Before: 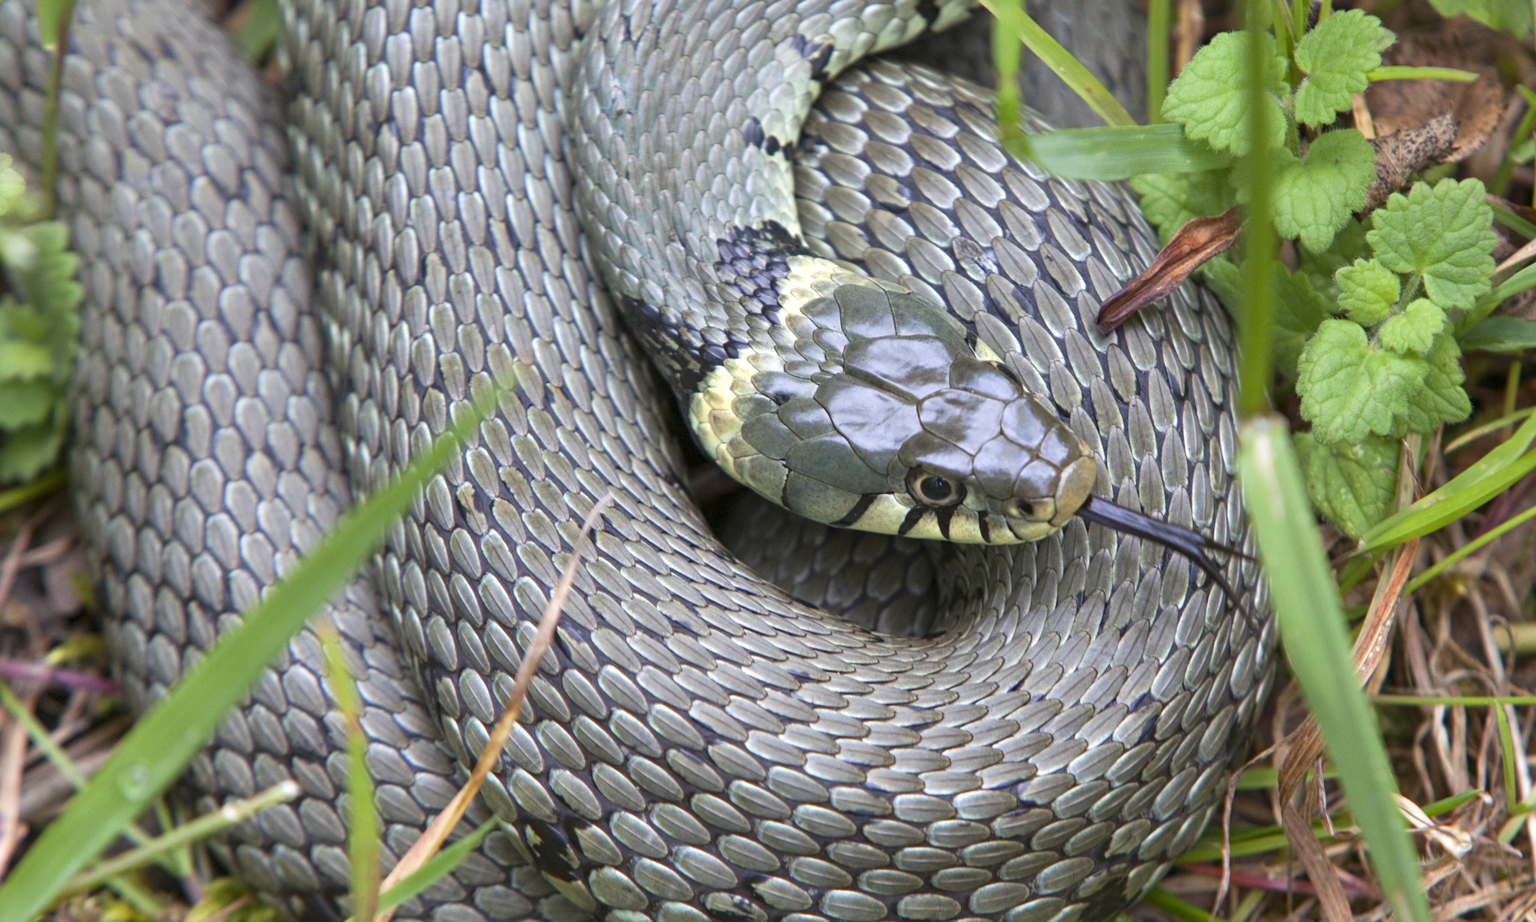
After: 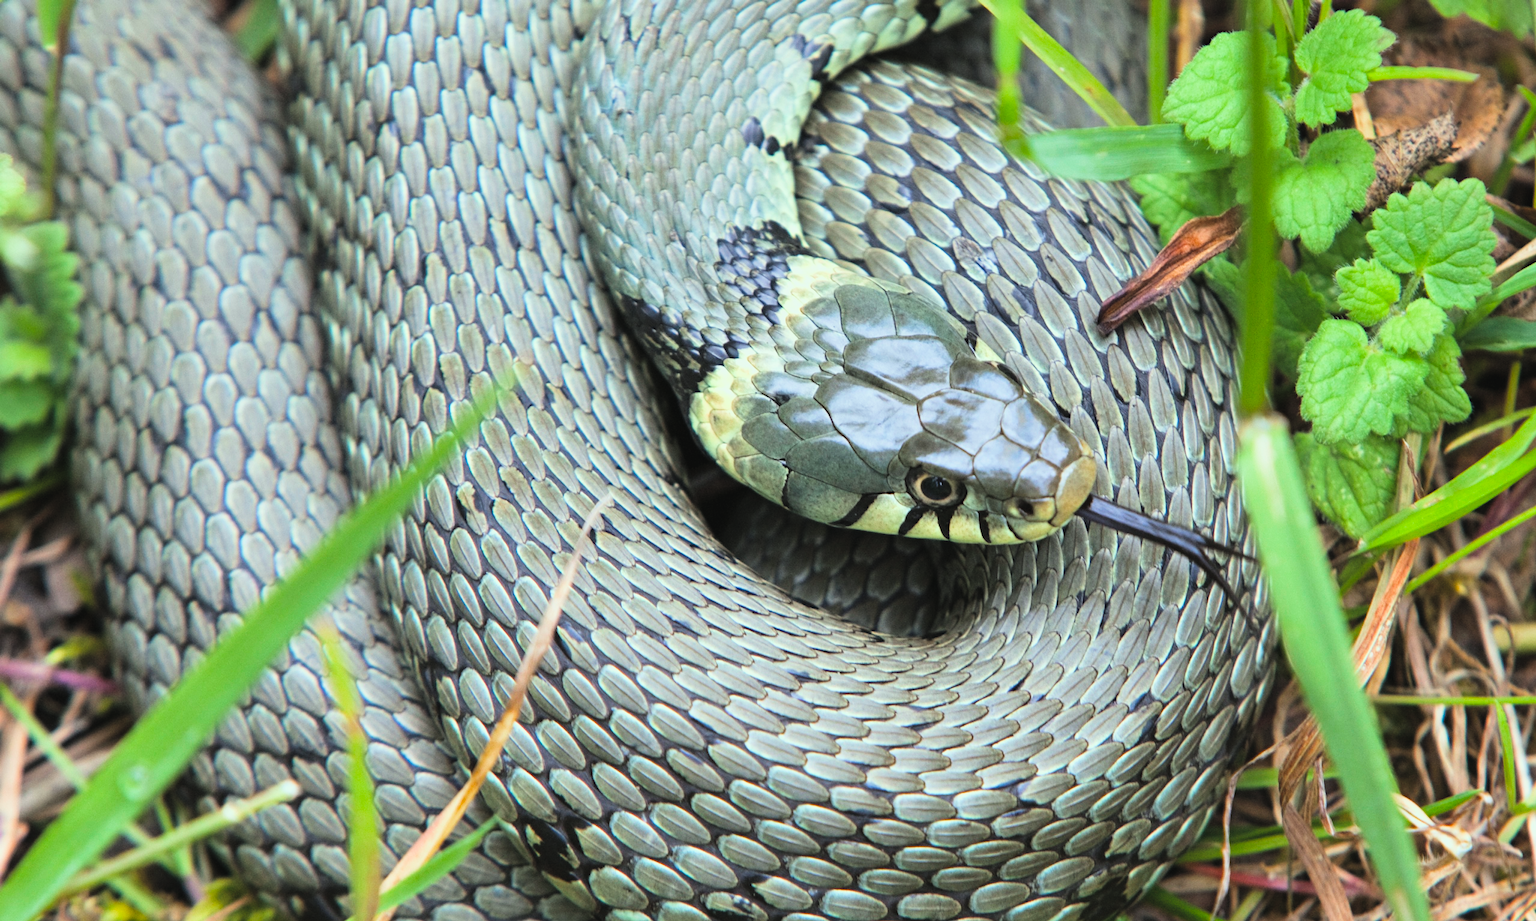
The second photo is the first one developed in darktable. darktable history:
tone equalizer: -8 EV -0.75 EV, -7 EV -0.7 EV, -6 EV -0.6 EV, -5 EV -0.4 EV, -3 EV 0.4 EV, -2 EV 0.6 EV, -1 EV 0.7 EV, +0 EV 0.75 EV, edges refinement/feathering 500, mask exposure compensation -1.57 EV, preserve details no
exposure: black level correction -0.028, compensate highlight preservation false
color correction: highlights a* -8, highlights b* 3.1
filmic rgb: black relative exposure -7.75 EV, white relative exposure 4.4 EV, threshold 3 EV, target black luminance 0%, hardness 3.76, latitude 50.51%, contrast 1.074, highlights saturation mix 10%, shadows ↔ highlights balance -0.22%, color science v4 (2020), enable highlight reconstruction true
